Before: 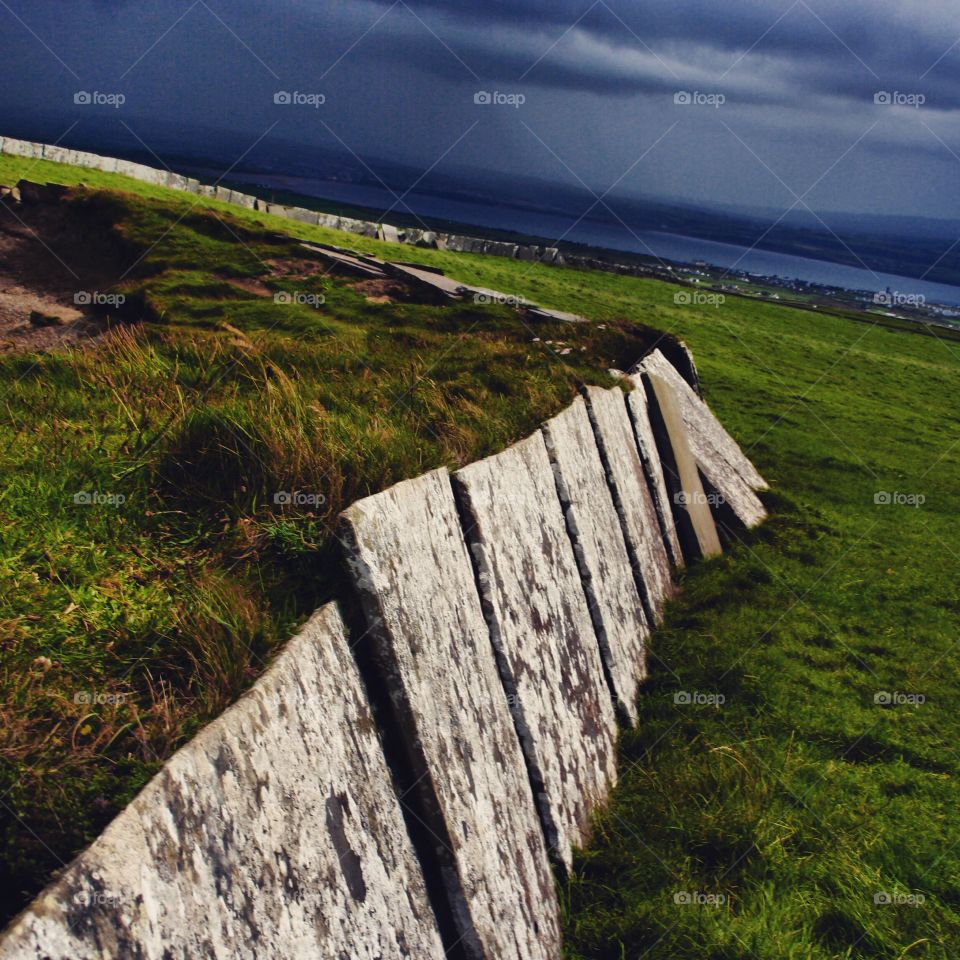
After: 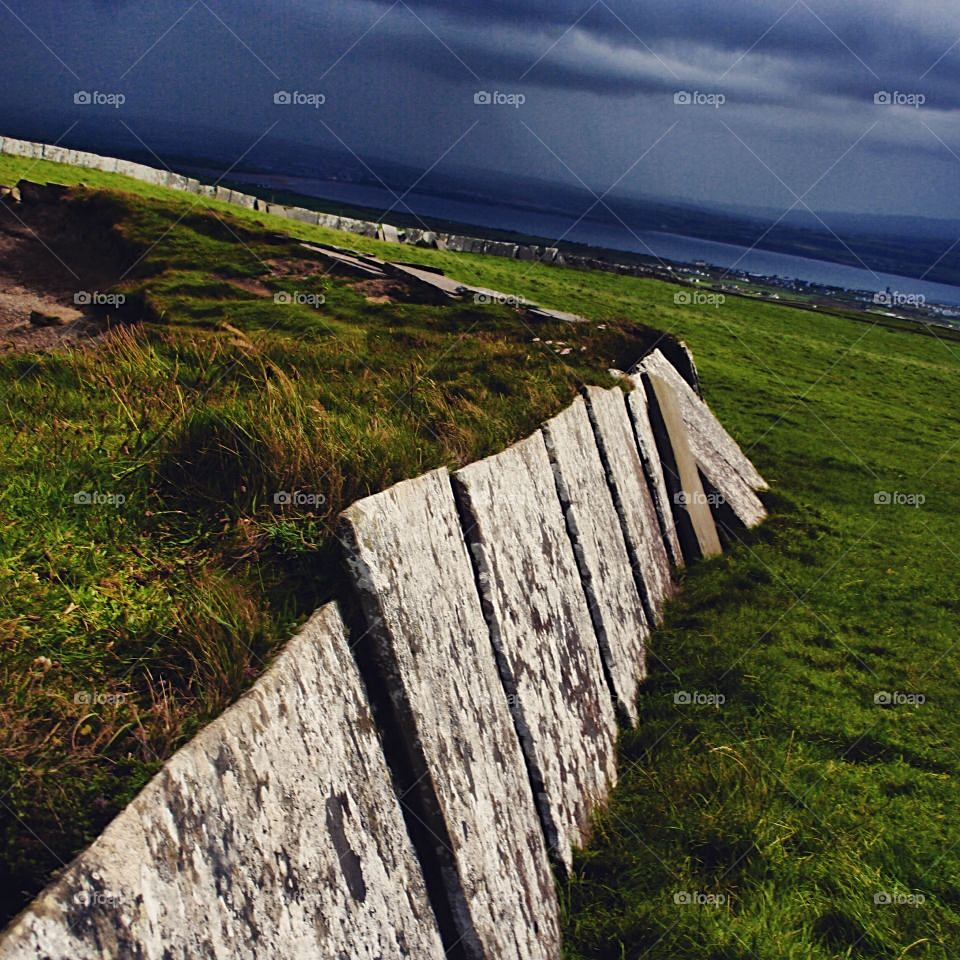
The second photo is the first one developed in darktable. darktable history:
sharpen: radius 2.117, amount 0.388, threshold 0.222
